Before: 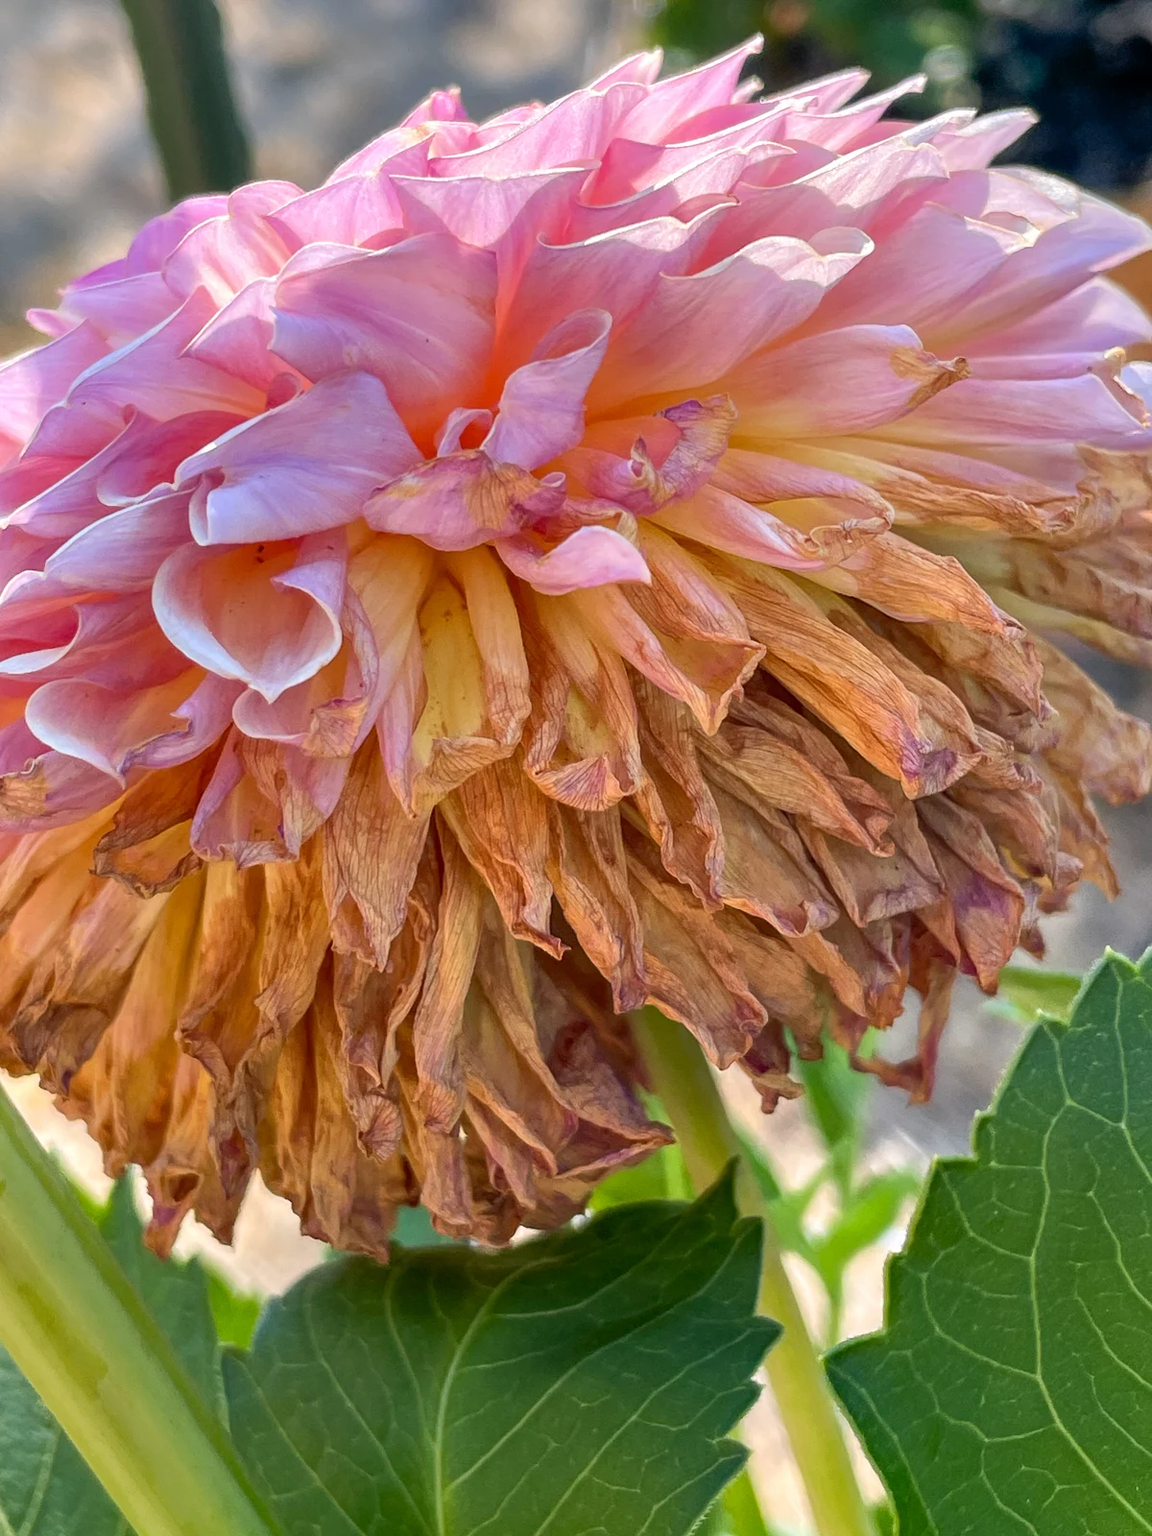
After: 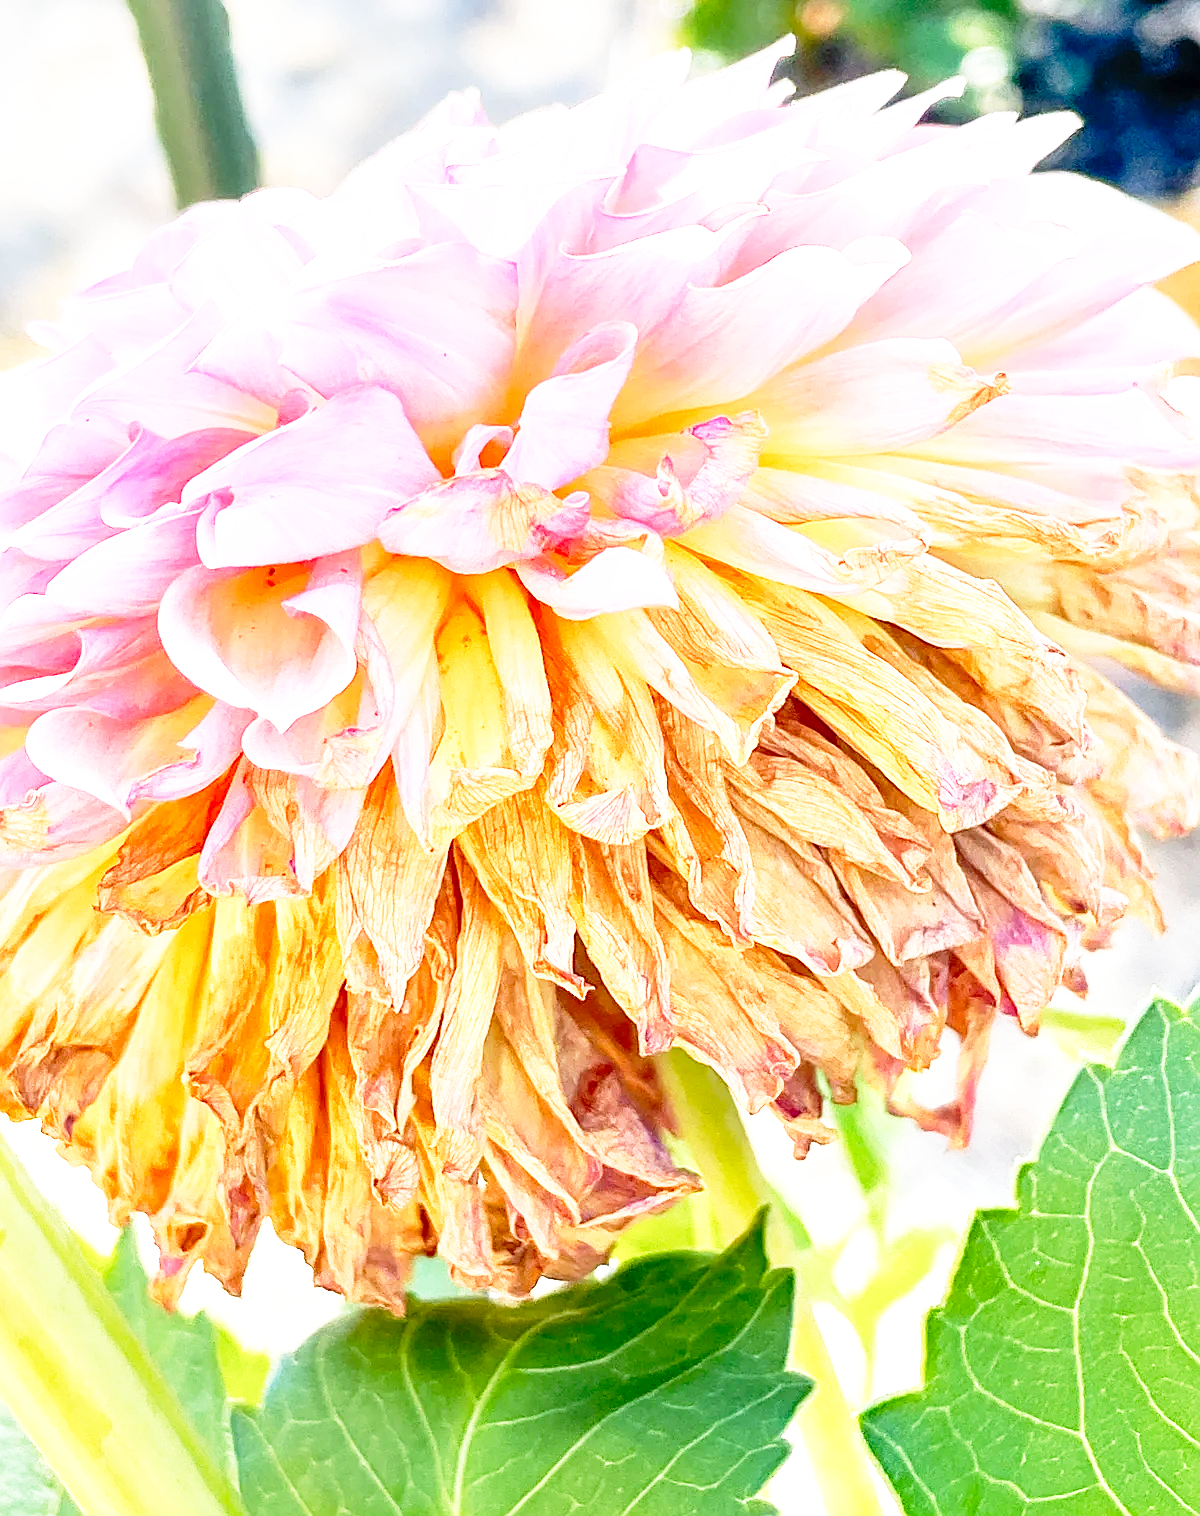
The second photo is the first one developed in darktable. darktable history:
sharpen: amount 0.495
crop and rotate: top 0.005%, bottom 5.23%
base curve: curves: ch0 [(0, 0) (0.012, 0.01) (0.073, 0.168) (0.31, 0.711) (0.645, 0.957) (1, 1)], preserve colors none
shadows and highlights: shadows 42.99, highlights 7.56
exposure: exposure 1.162 EV, compensate exposure bias true, compensate highlight preservation false
